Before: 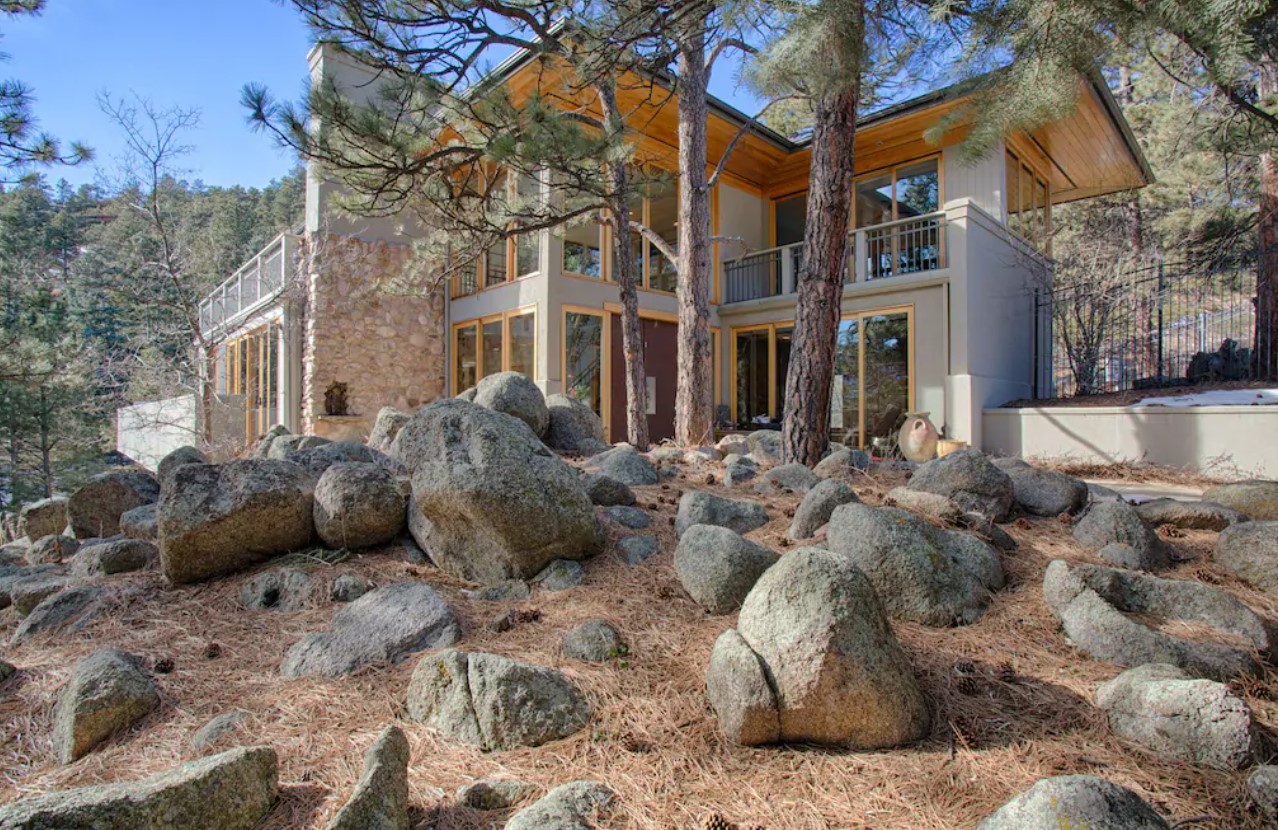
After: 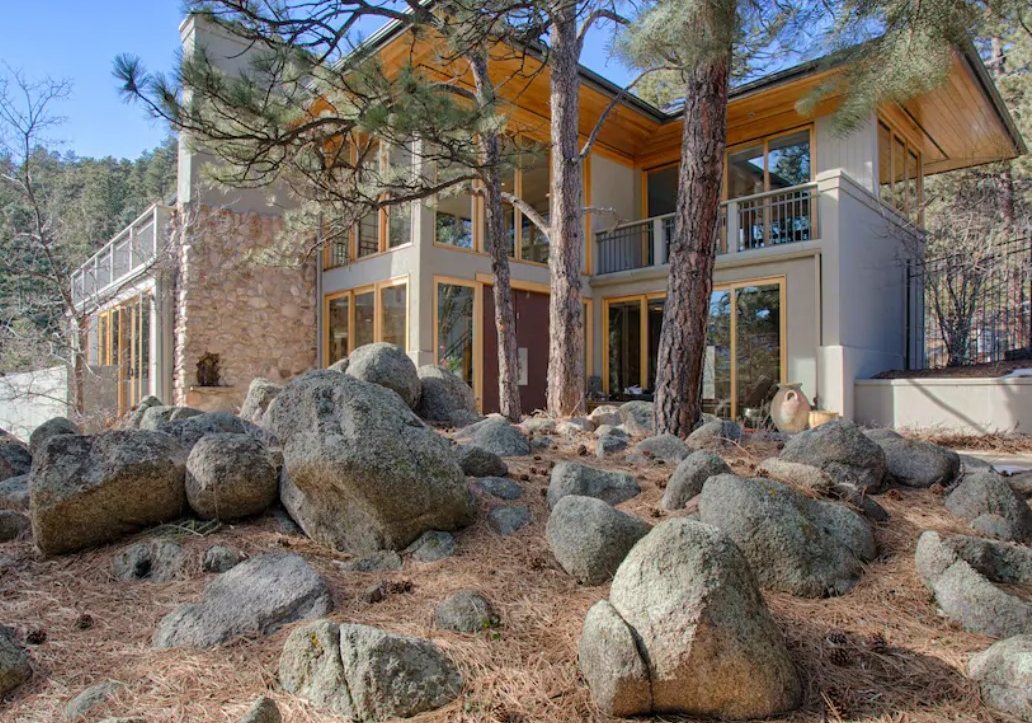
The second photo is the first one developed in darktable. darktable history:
exposure: exposure -0.001 EV, compensate exposure bias true, compensate highlight preservation false
crop: left 10.023%, top 3.539%, right 9.179%, bottom 9.237%
